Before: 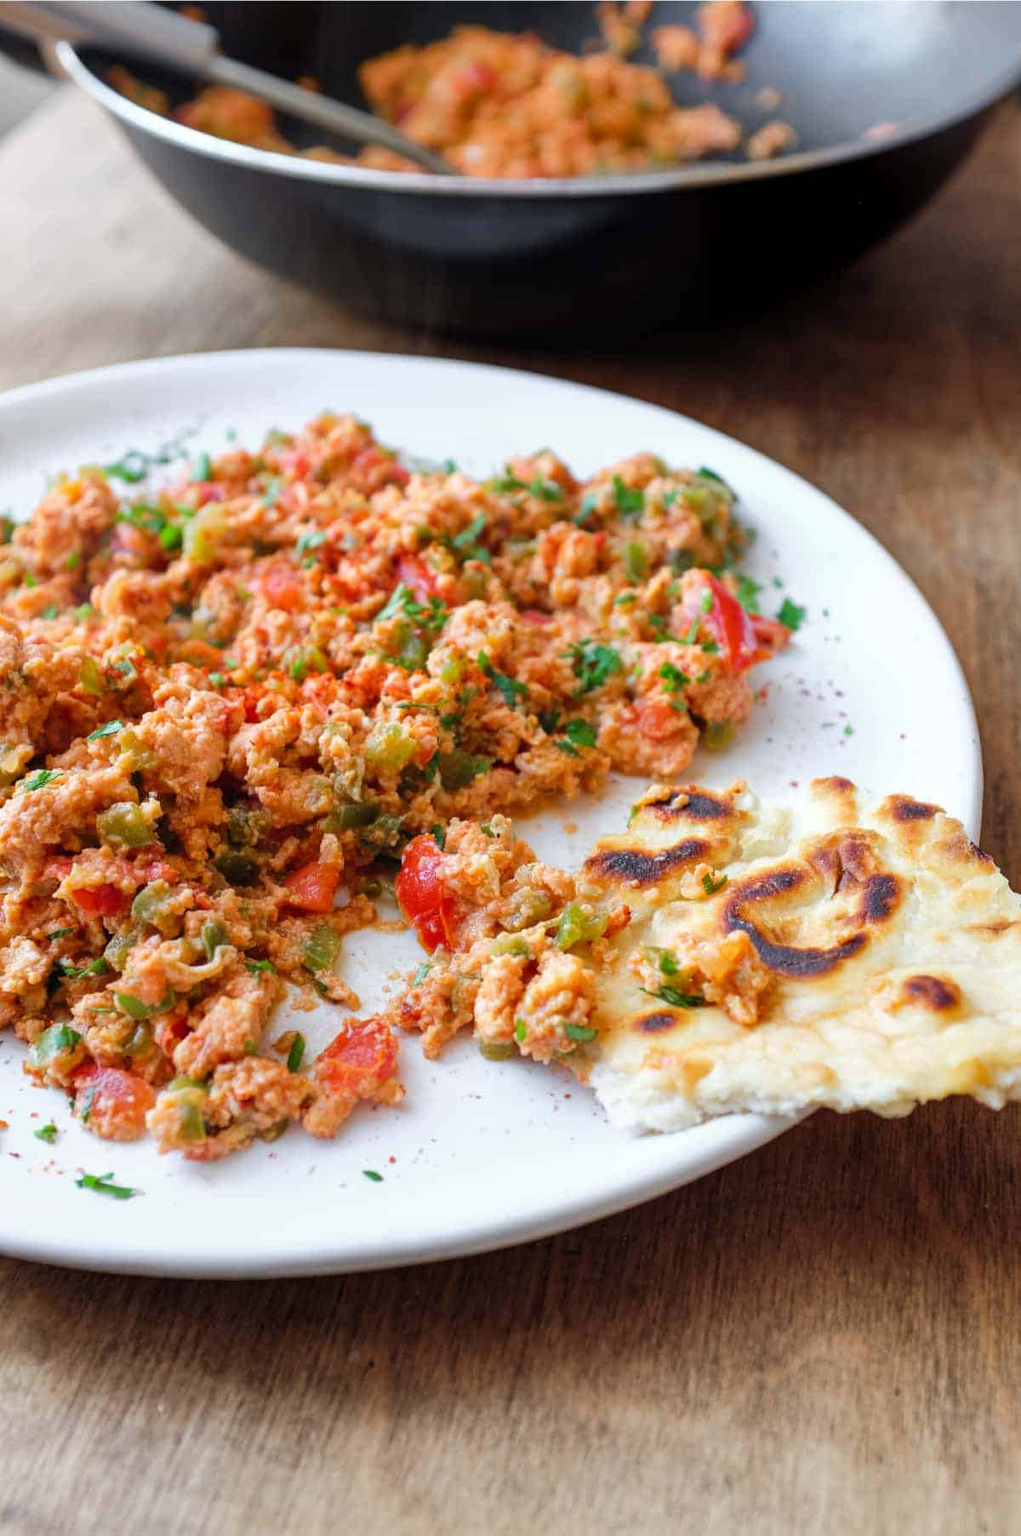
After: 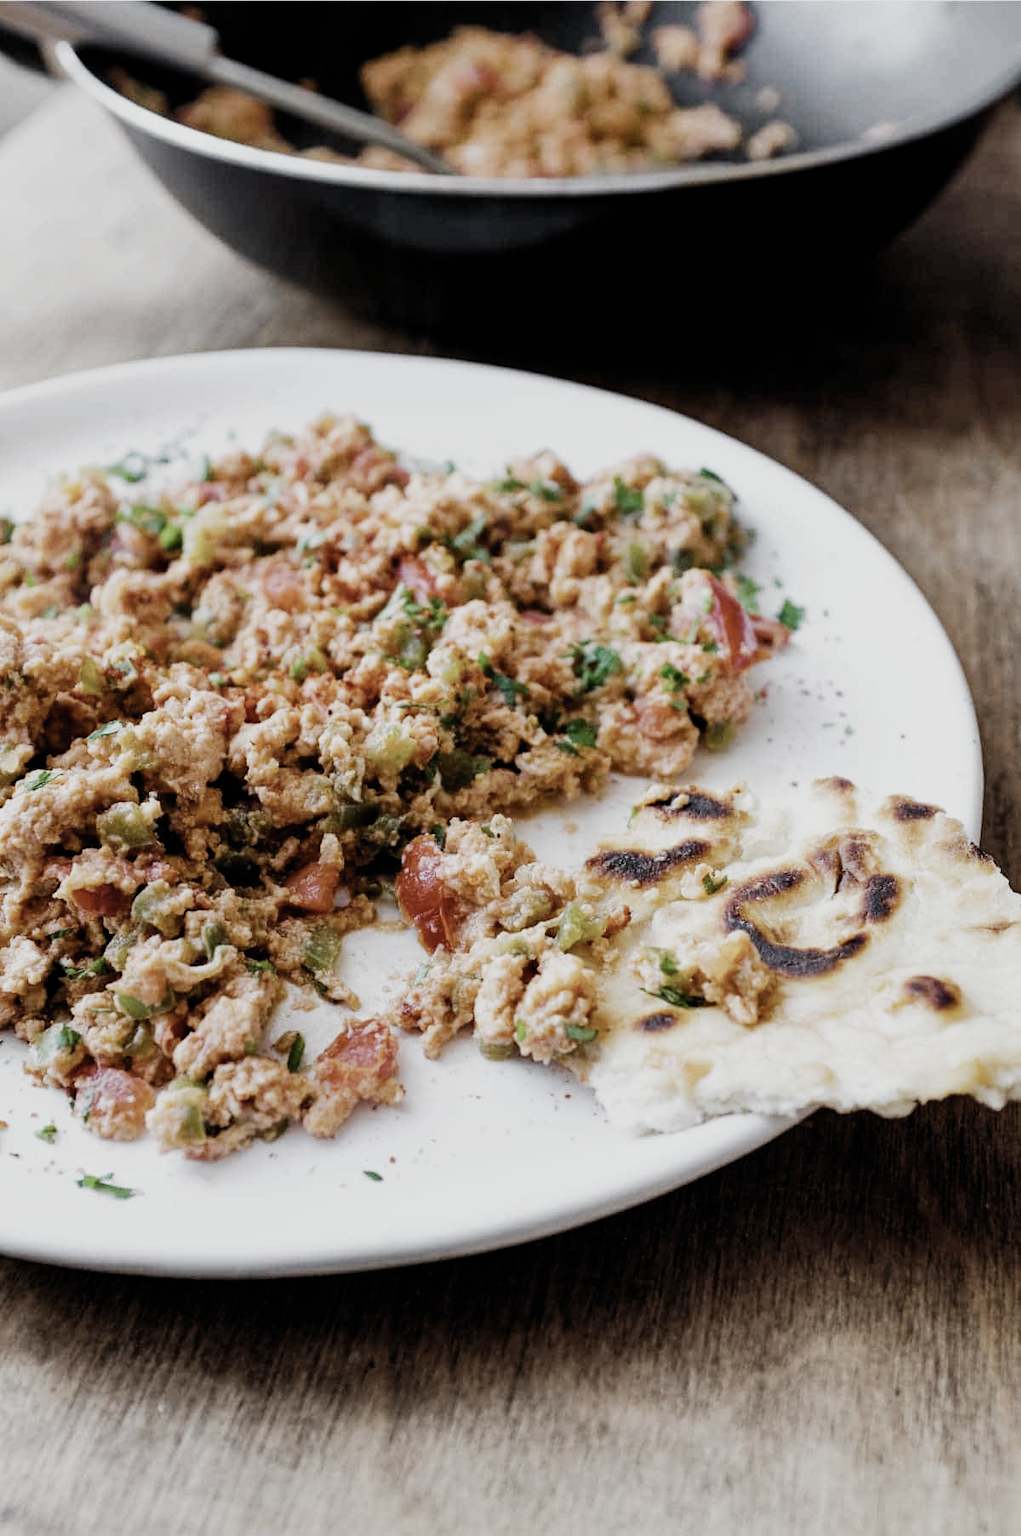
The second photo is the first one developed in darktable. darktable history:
filmic rgb: black relative exposure -5.06 EV, white relative exposure 3.52 EV, hardness 3.17, contrast 1.392, highlights saturation mix -31.35%, preserve chrominance no, color science v5 (2021), contrast in shadows safe, contrast in highlights safe
